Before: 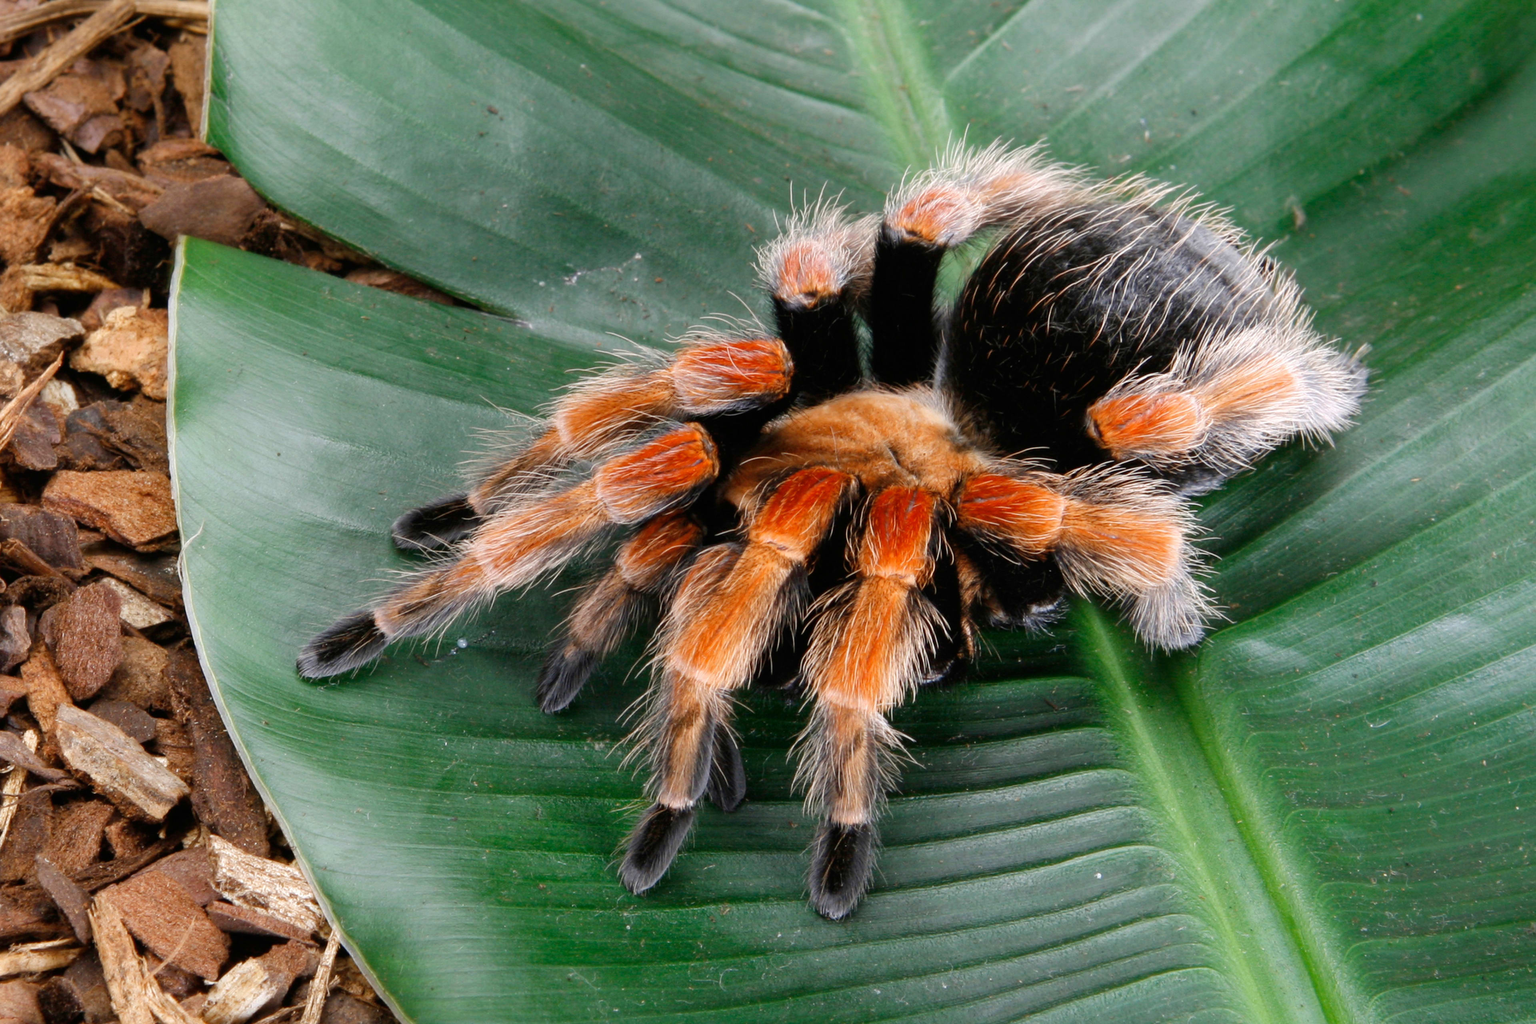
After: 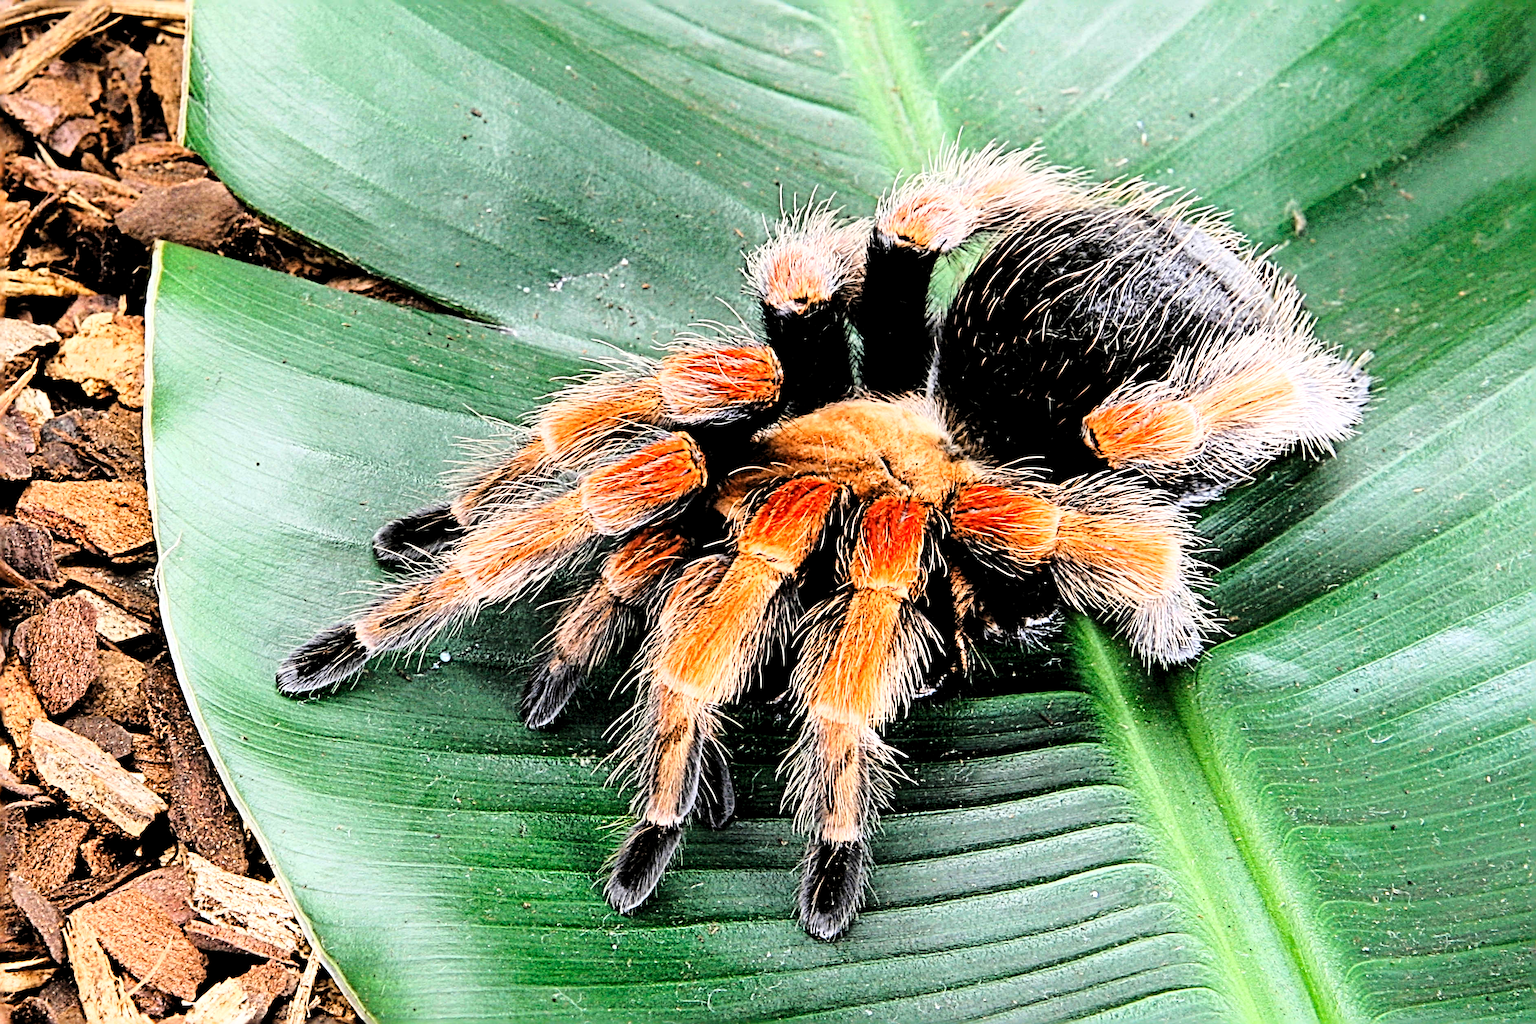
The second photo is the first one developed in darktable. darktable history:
sharpen: radius 6.3, amount 1.8, threshold 0
base curve: curves: ch0 [(0, 0) (0.032, 0.037) (0.105, 0.228) (0.435, 0.76) (0.856, 0.983) (1, 1)]
crop: left 1.743%, right 0.268%, bottom 2.011%
rgb levels: levels [[0.01, 0.419, 0.839], [0, 0.5, 1], [0, 0.5, 1]]
